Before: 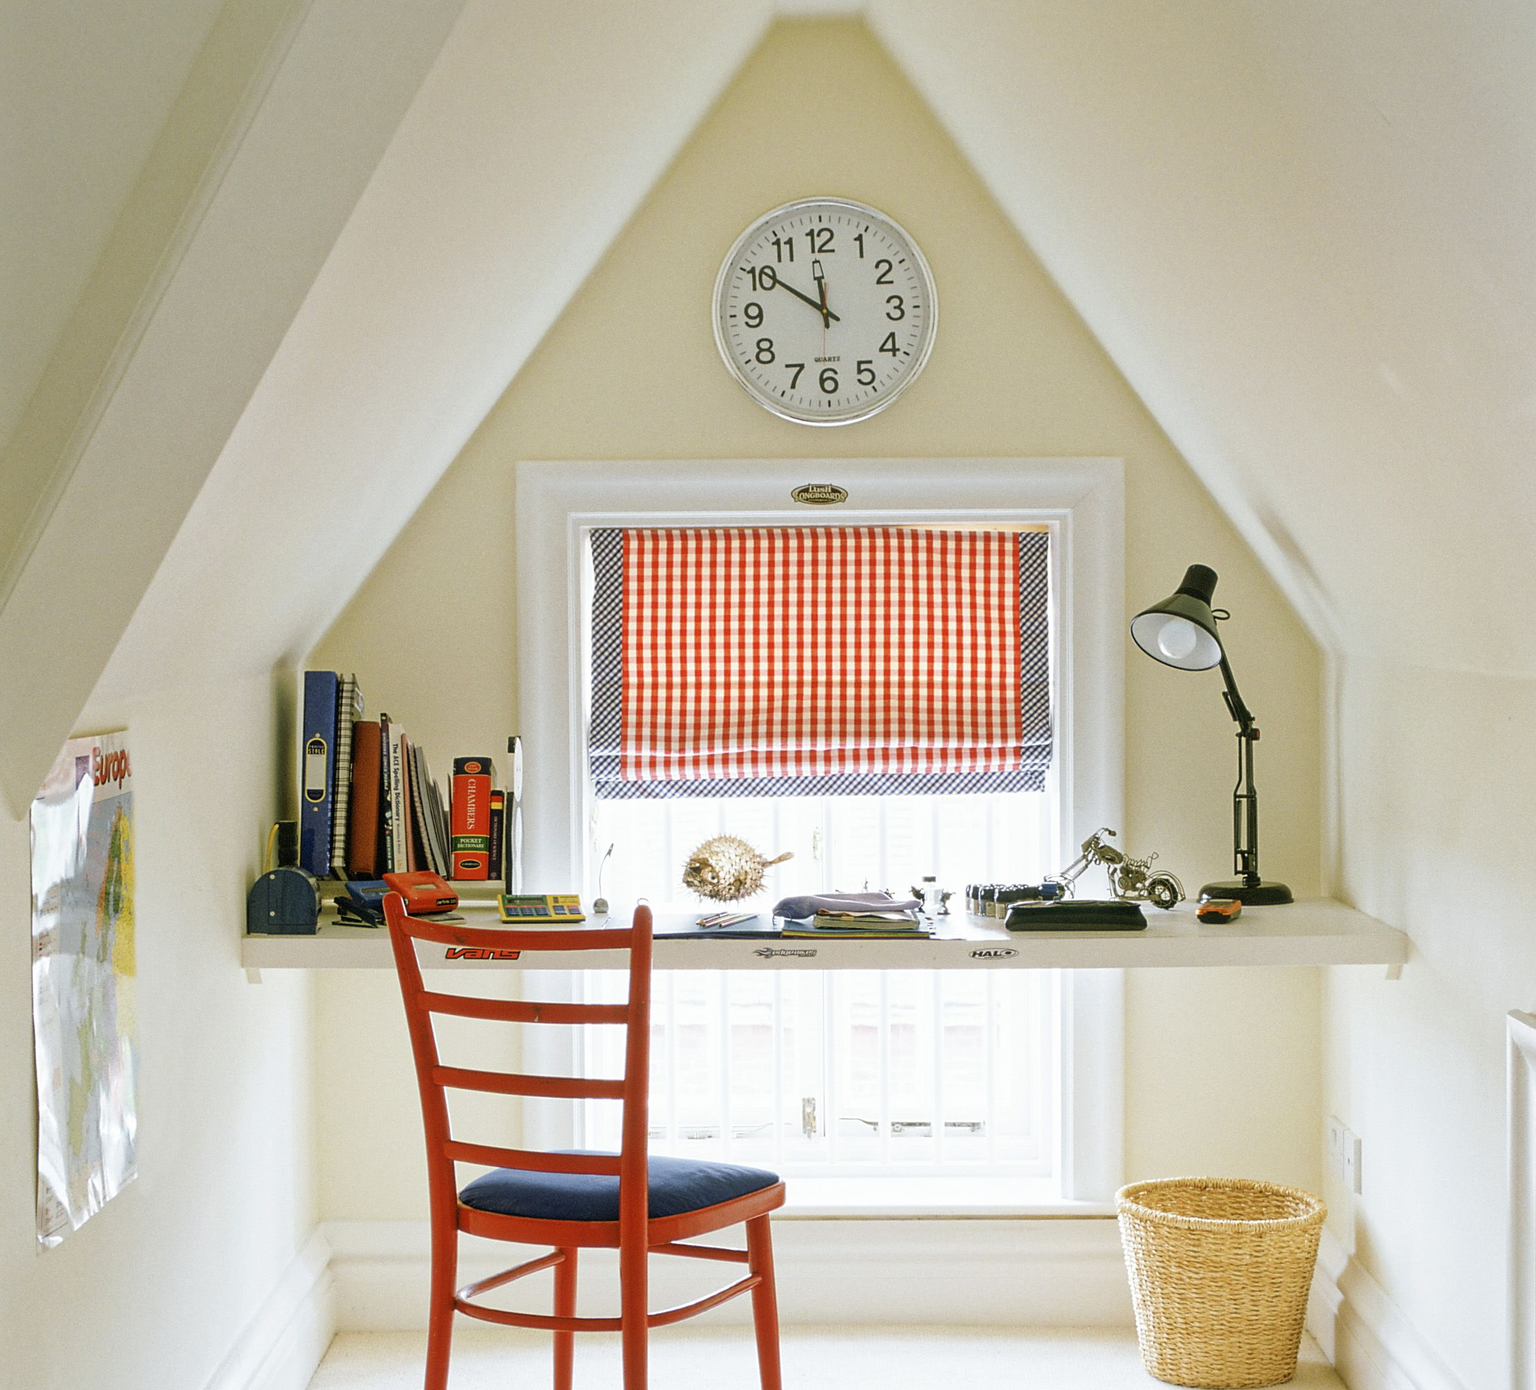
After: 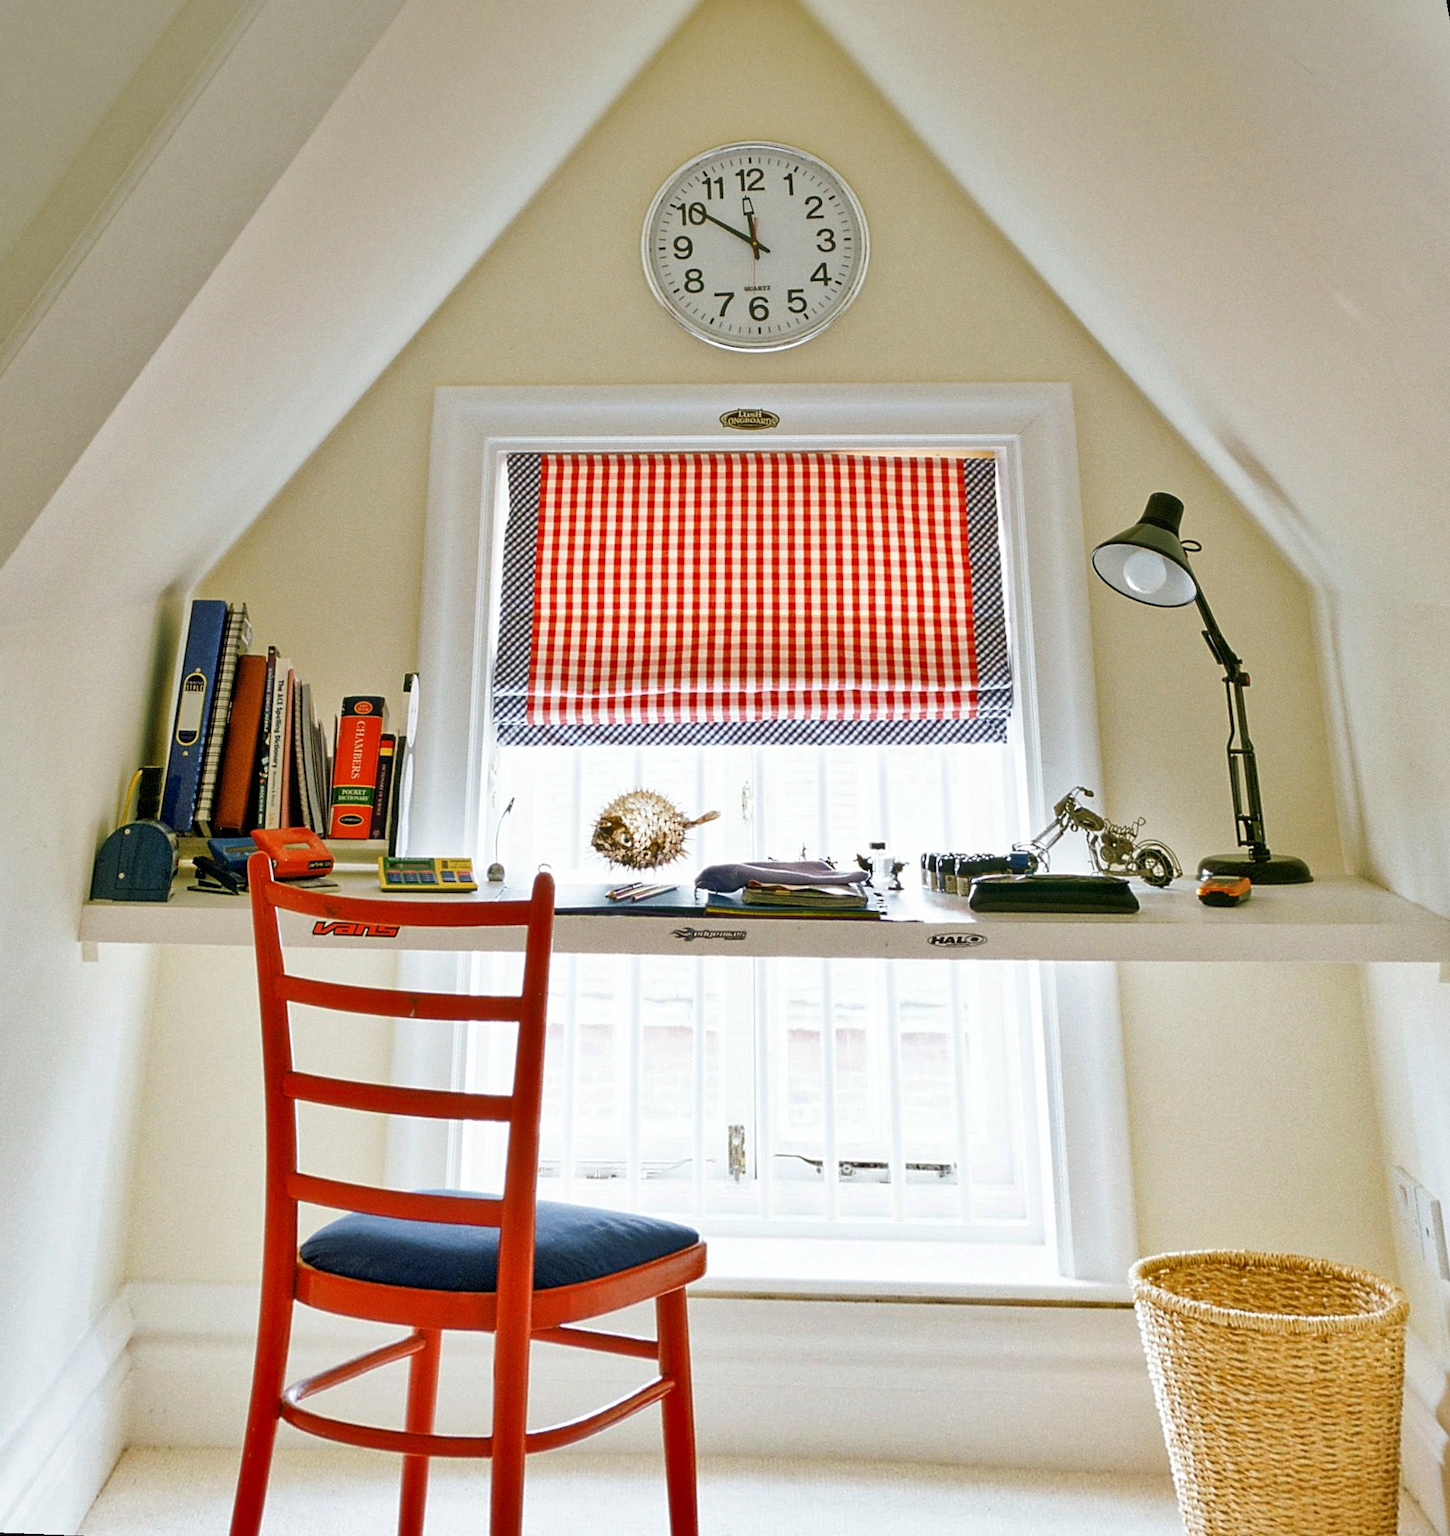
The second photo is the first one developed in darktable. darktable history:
rotate and perspective: rotation 0.72°, lens shift (vertical) -0.352, lens shift (horizontal) -0.051, crop left 0.152, crop right 0.859, crop top 0.019, crop bottom 0.964
exposure: black level correction 0.001, exposure 0.014 EV, compensate highlight preservation false
crop: top 0.05%, bottom 0.098%
shadows and highlights: soften with gaussian
